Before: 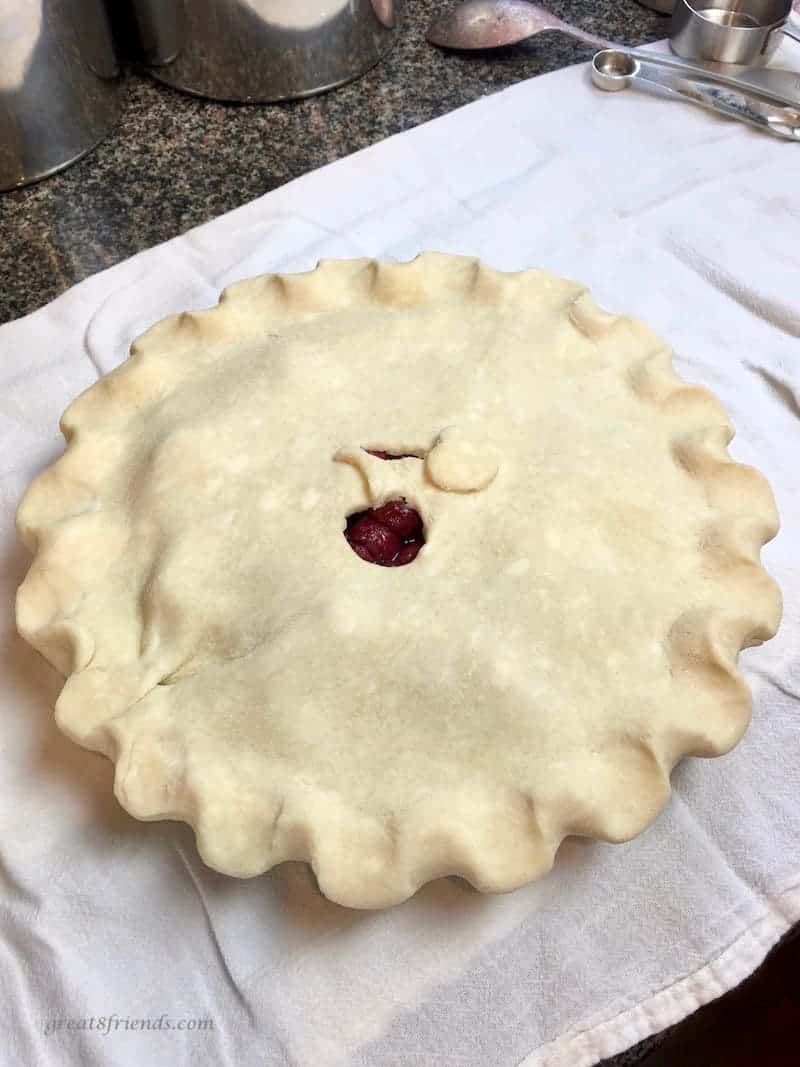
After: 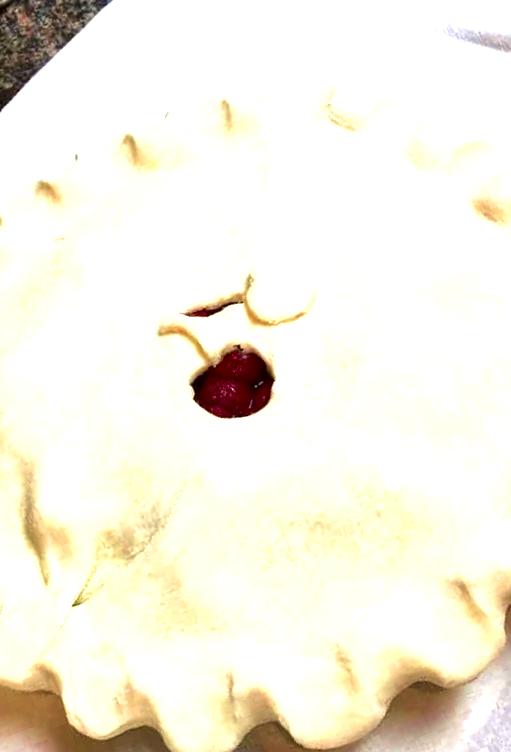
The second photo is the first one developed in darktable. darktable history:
contrast brightness saturation: brightness -0.211, saturation 0.079
crop and rotate: angle 20.4°, left 6.798%, right 3.629%, bottom 1.137%
velvia: on, module defaults
exposure: exposure 0.747 EV, compensate exposure bias true, compensate highlight preservation false
color zones: curves: ch0 [(0.004, 0.305) (0.261, 0.623) (0.389, 0.399) (0.708, 0.571) (0.947, 0.34)]; ch1 [(0.025, 0.645) (0.229, 0.584) (0.326, 0.551) (0.484, 0.262) (0.757, 0.643)]
local contrast: mode bilateral grid, contrast 20, coarseness 50, detail 132%, midtone range 0.2
